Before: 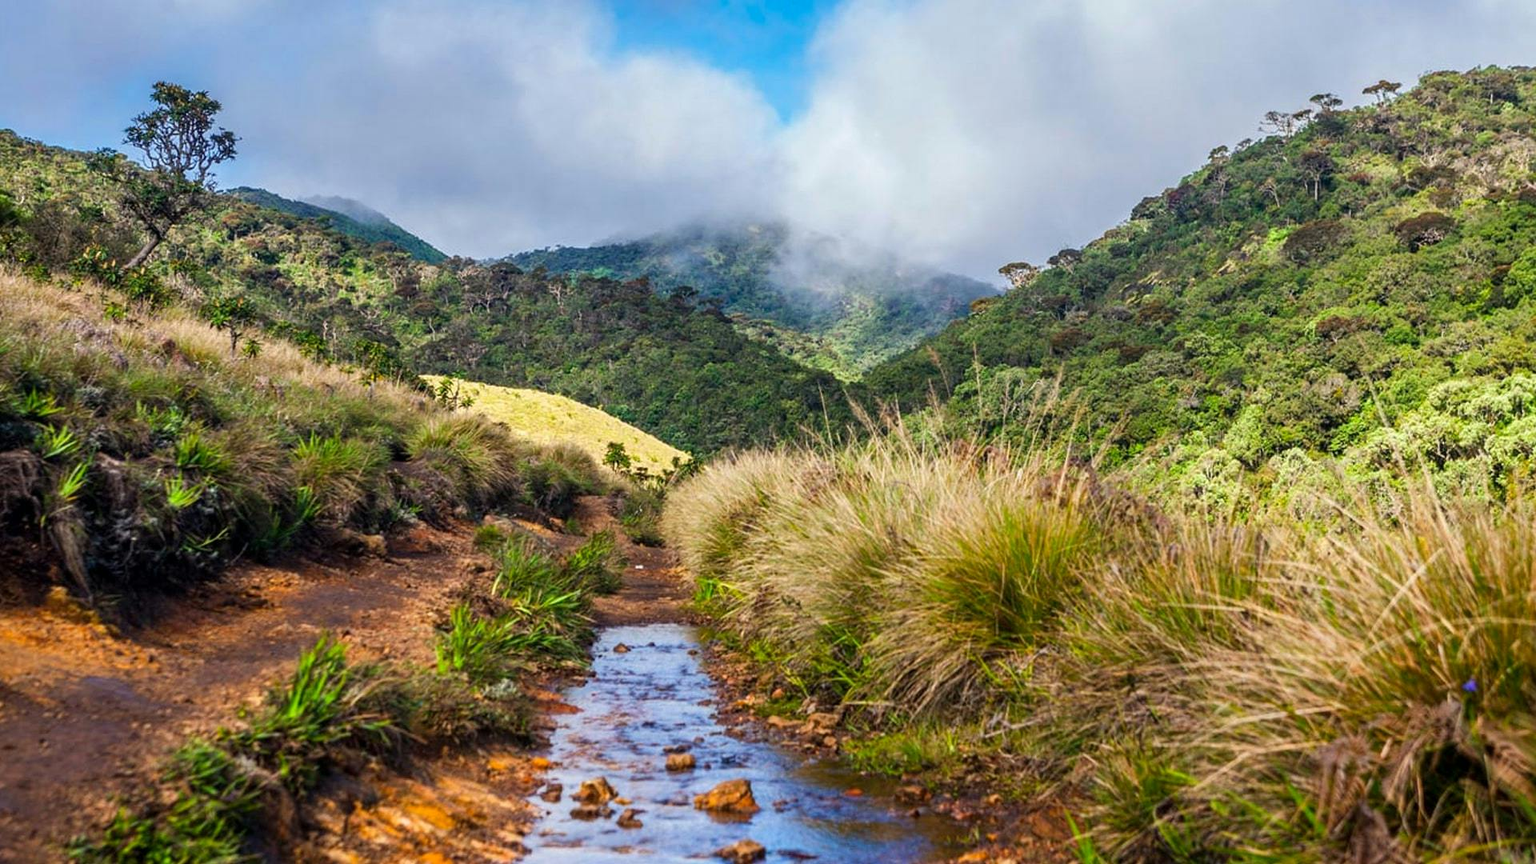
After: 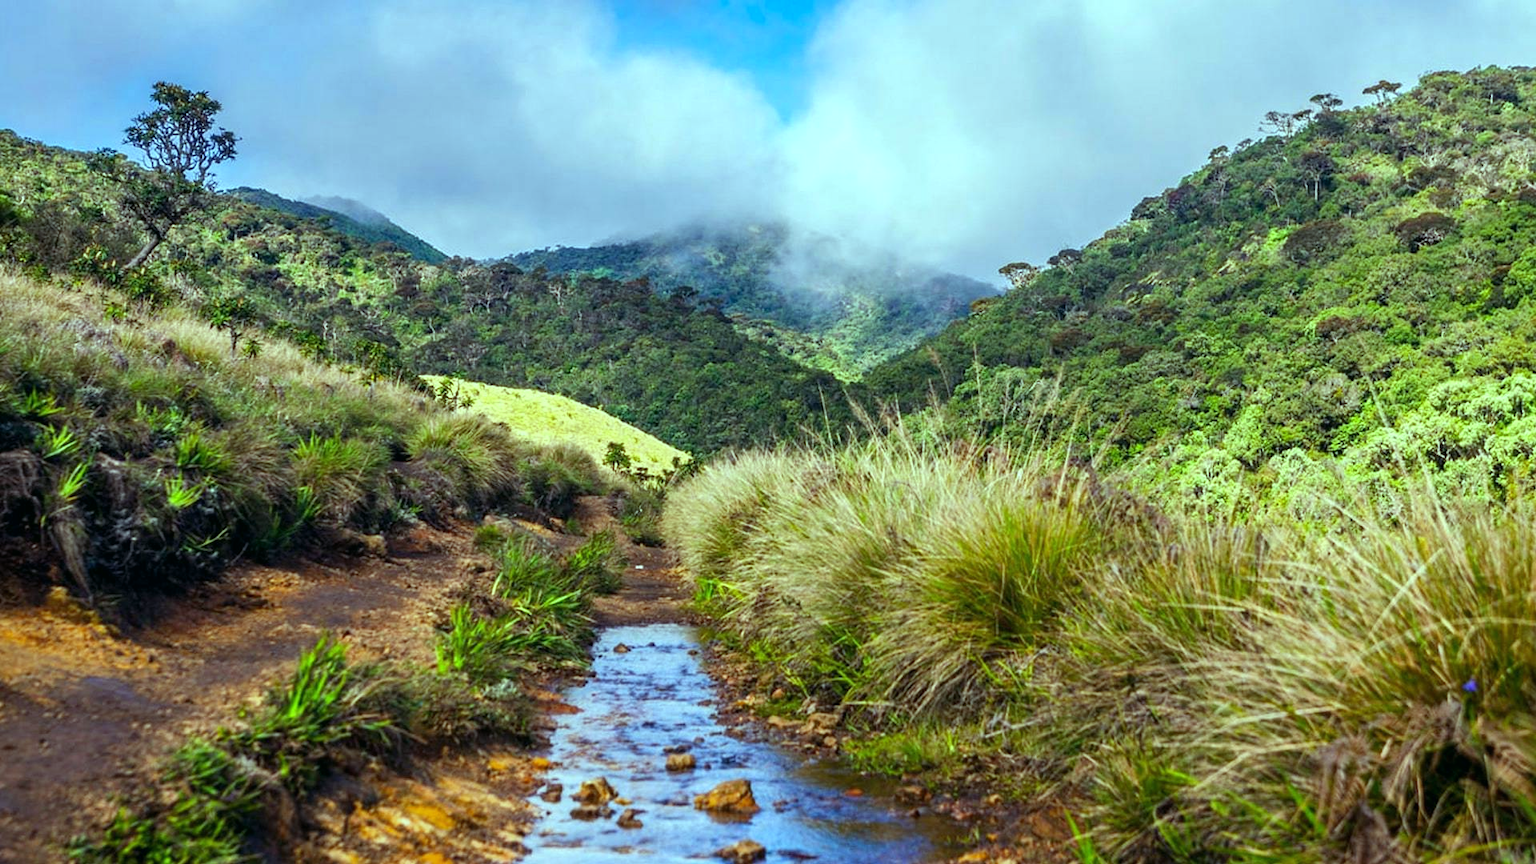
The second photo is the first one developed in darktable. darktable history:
exposure: compensate highlight preservation false
color balance: mode lift, gamma, gain (sRGB), lift [0.997, 0.979, 1.021, 1.011], gamma [1, 1.084, 0.916, 0.998], gain [1, 0.87, 1.13, 1.101], contrast 4.55%, contrast fulcrum 38.24%, output saturation 104.09%
